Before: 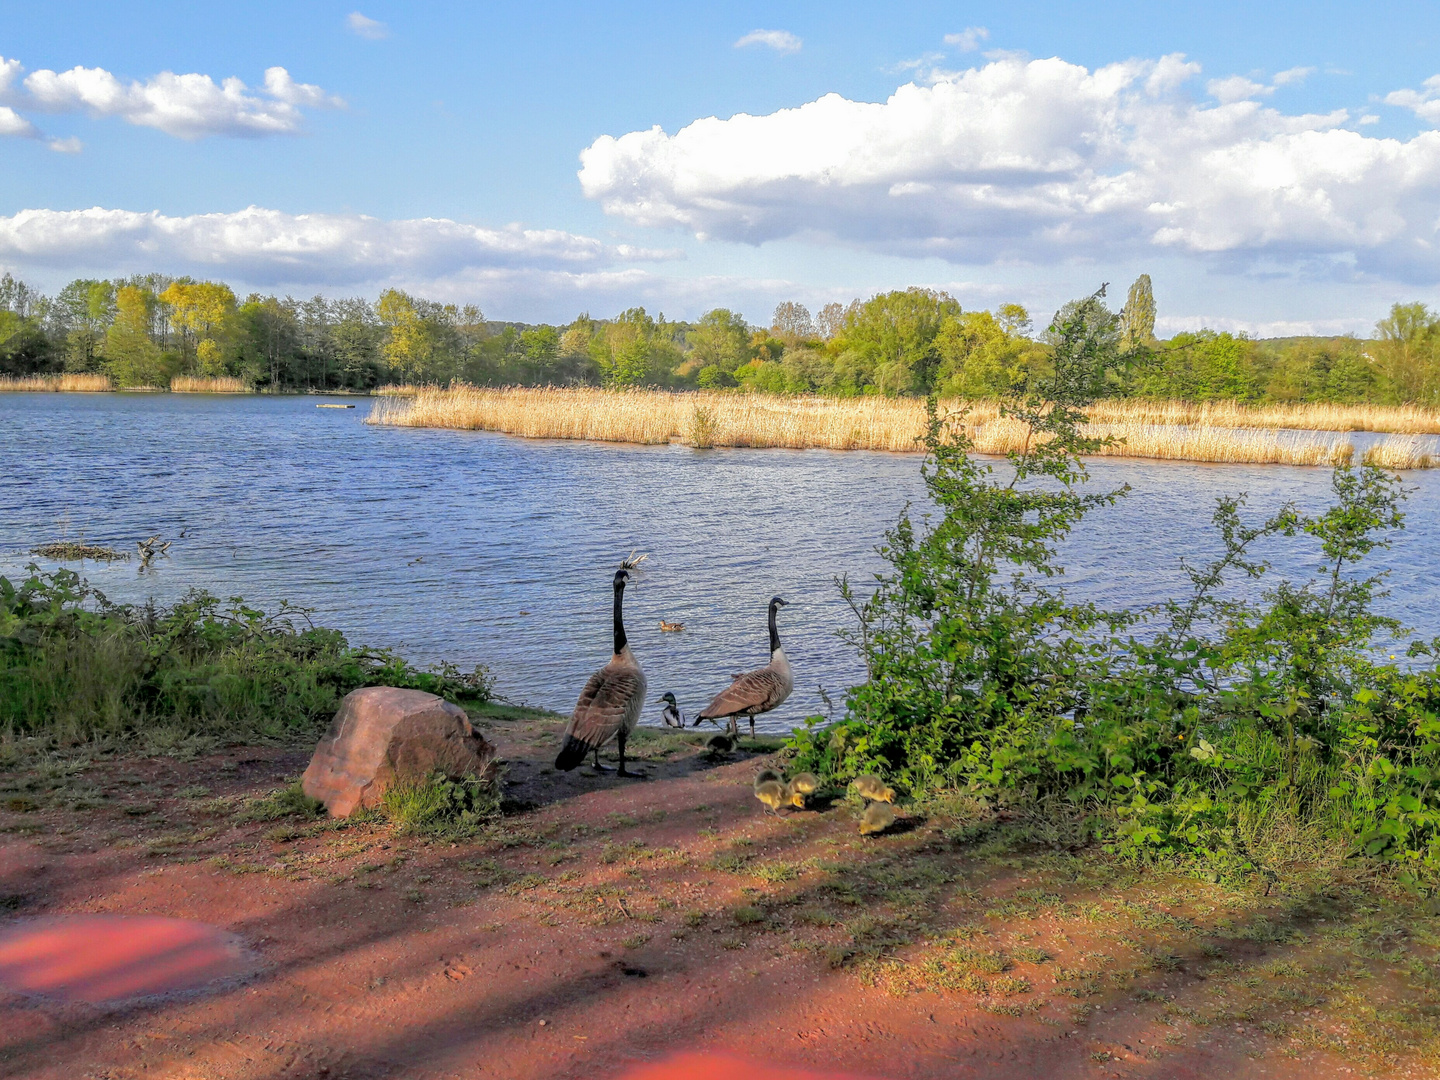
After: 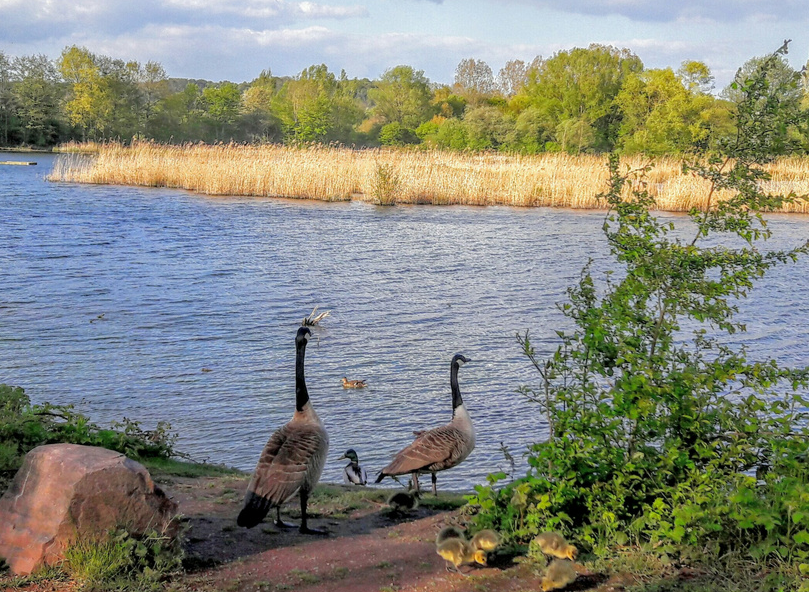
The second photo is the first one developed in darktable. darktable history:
crop and rotate: left 22.126%, top 22.514%, right 21.658%, bottom 22.656%
